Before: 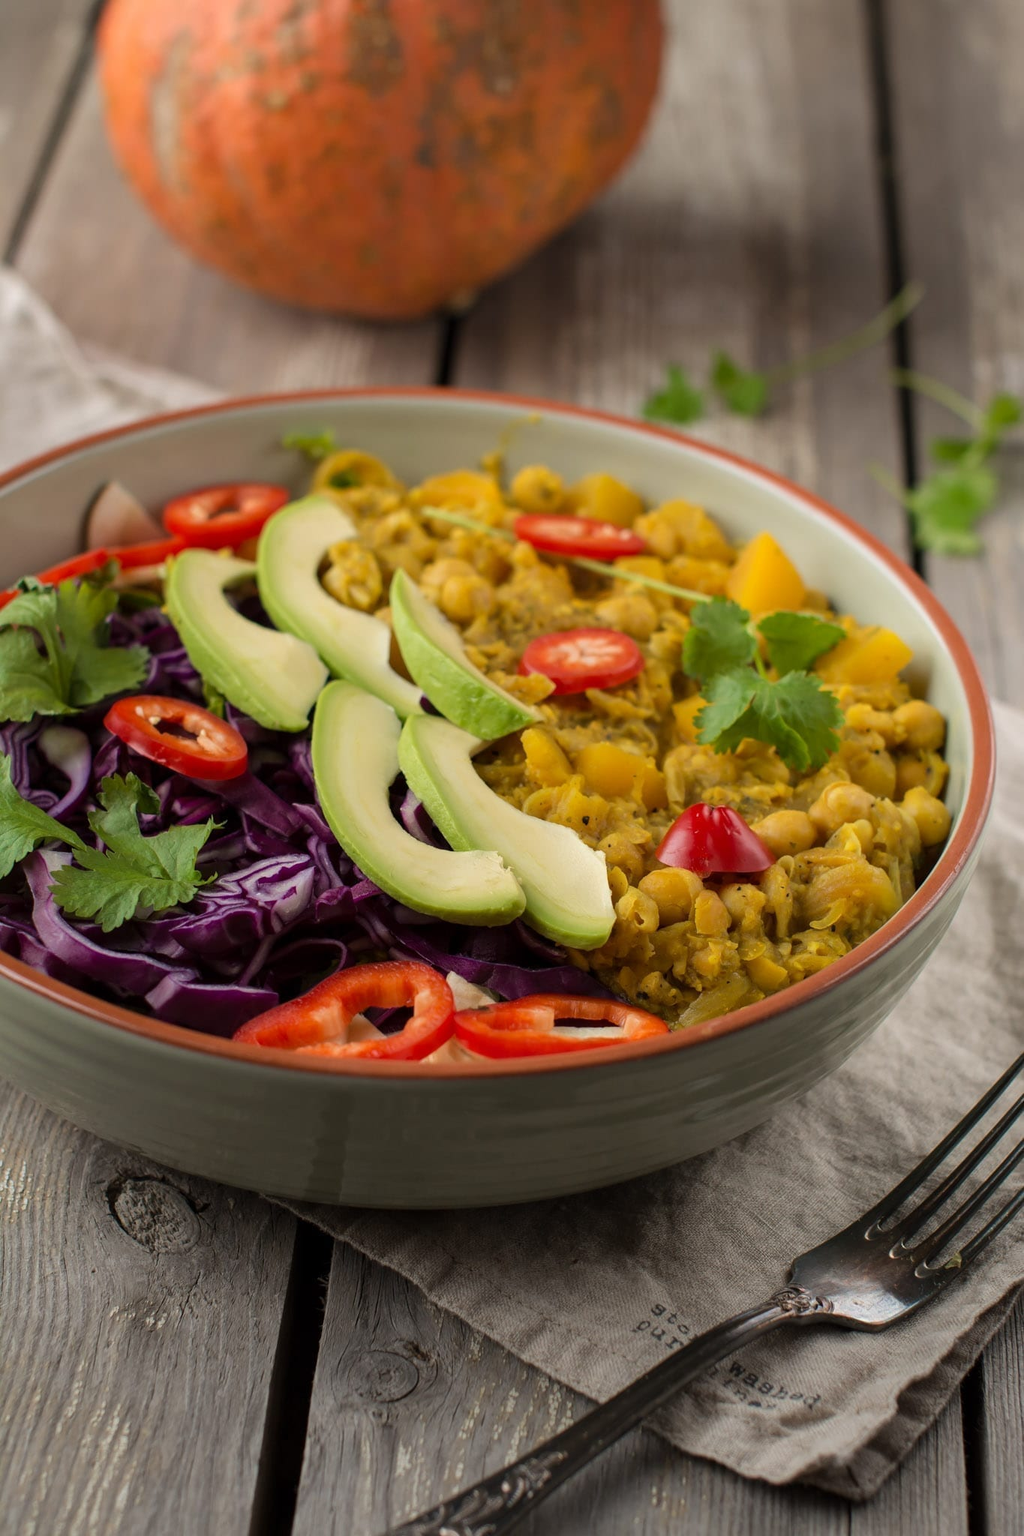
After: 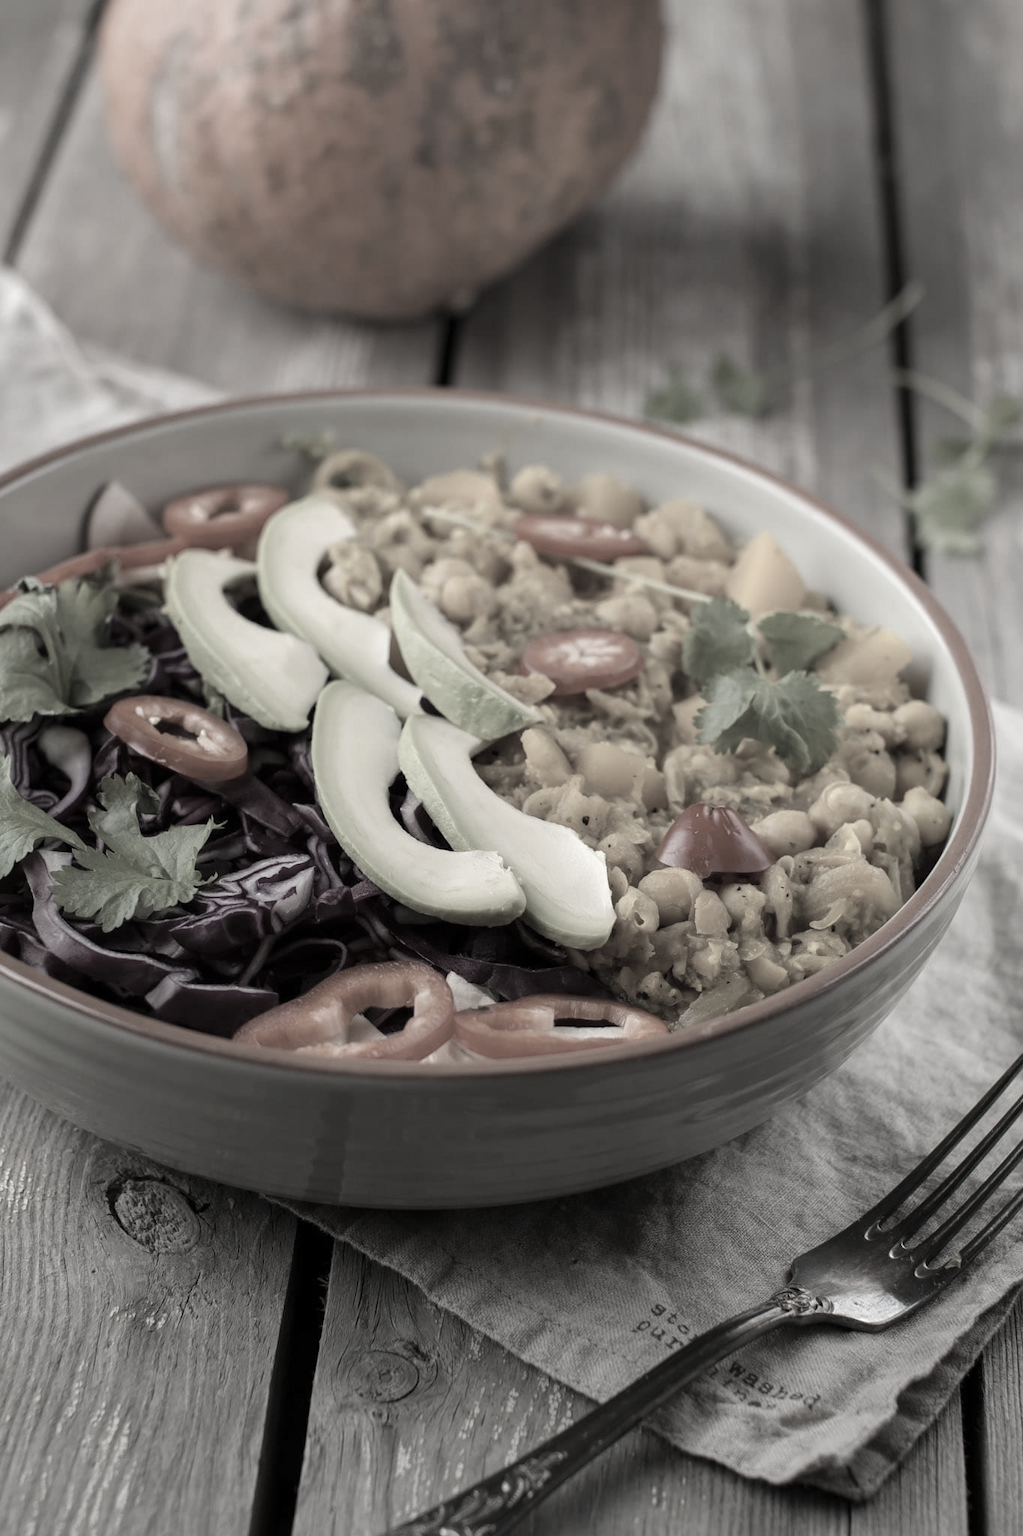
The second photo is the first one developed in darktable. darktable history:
color correction: highlights b* 0.044, saturation 0.145
exposure: exposure 0.202 EV, compensate exposure bias true, compensate highlight preservation false
